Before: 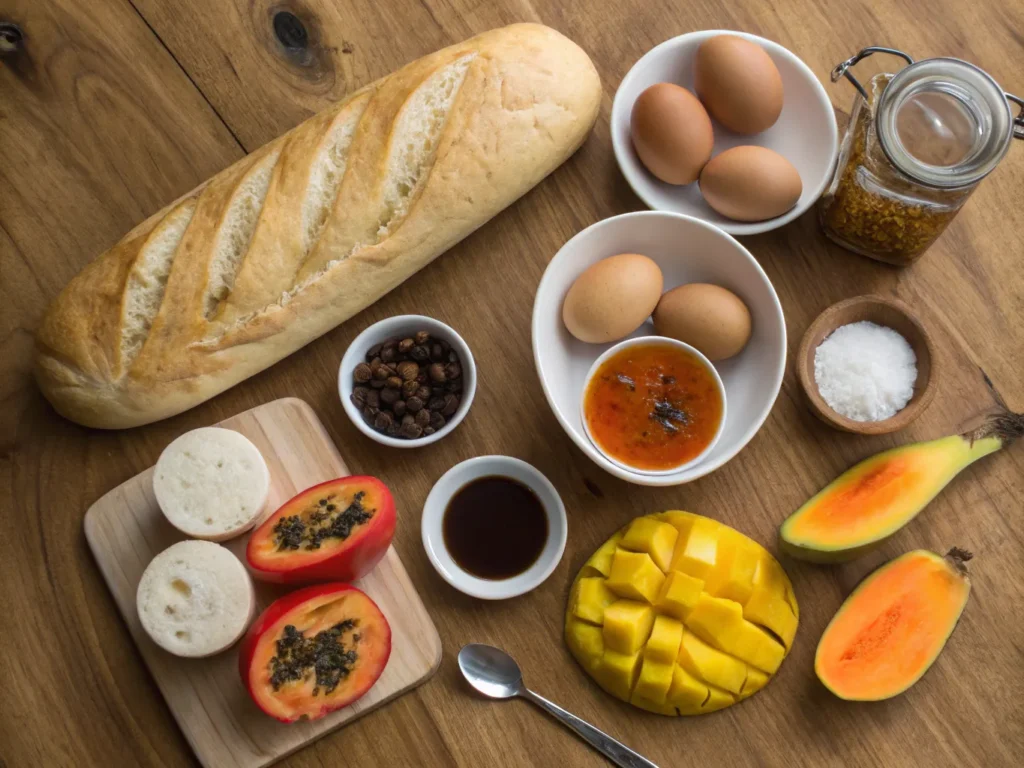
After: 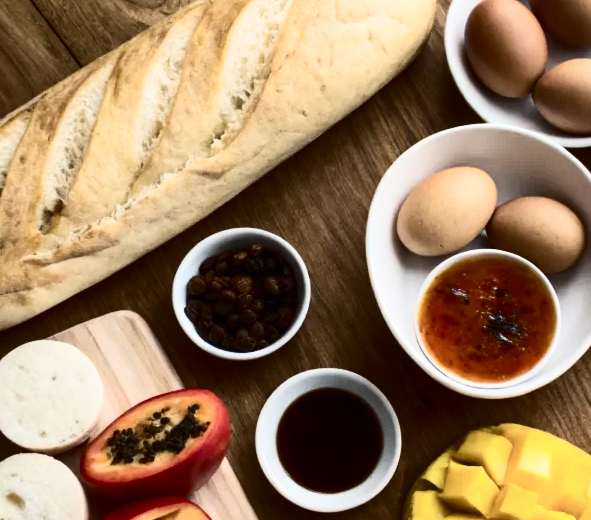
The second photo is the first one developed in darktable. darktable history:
crop: left 16.238%, top 11.422%, right 26.022%, bottom 20.766%
contrast brightness saturation: contrast 0.51, saturation -0.089
